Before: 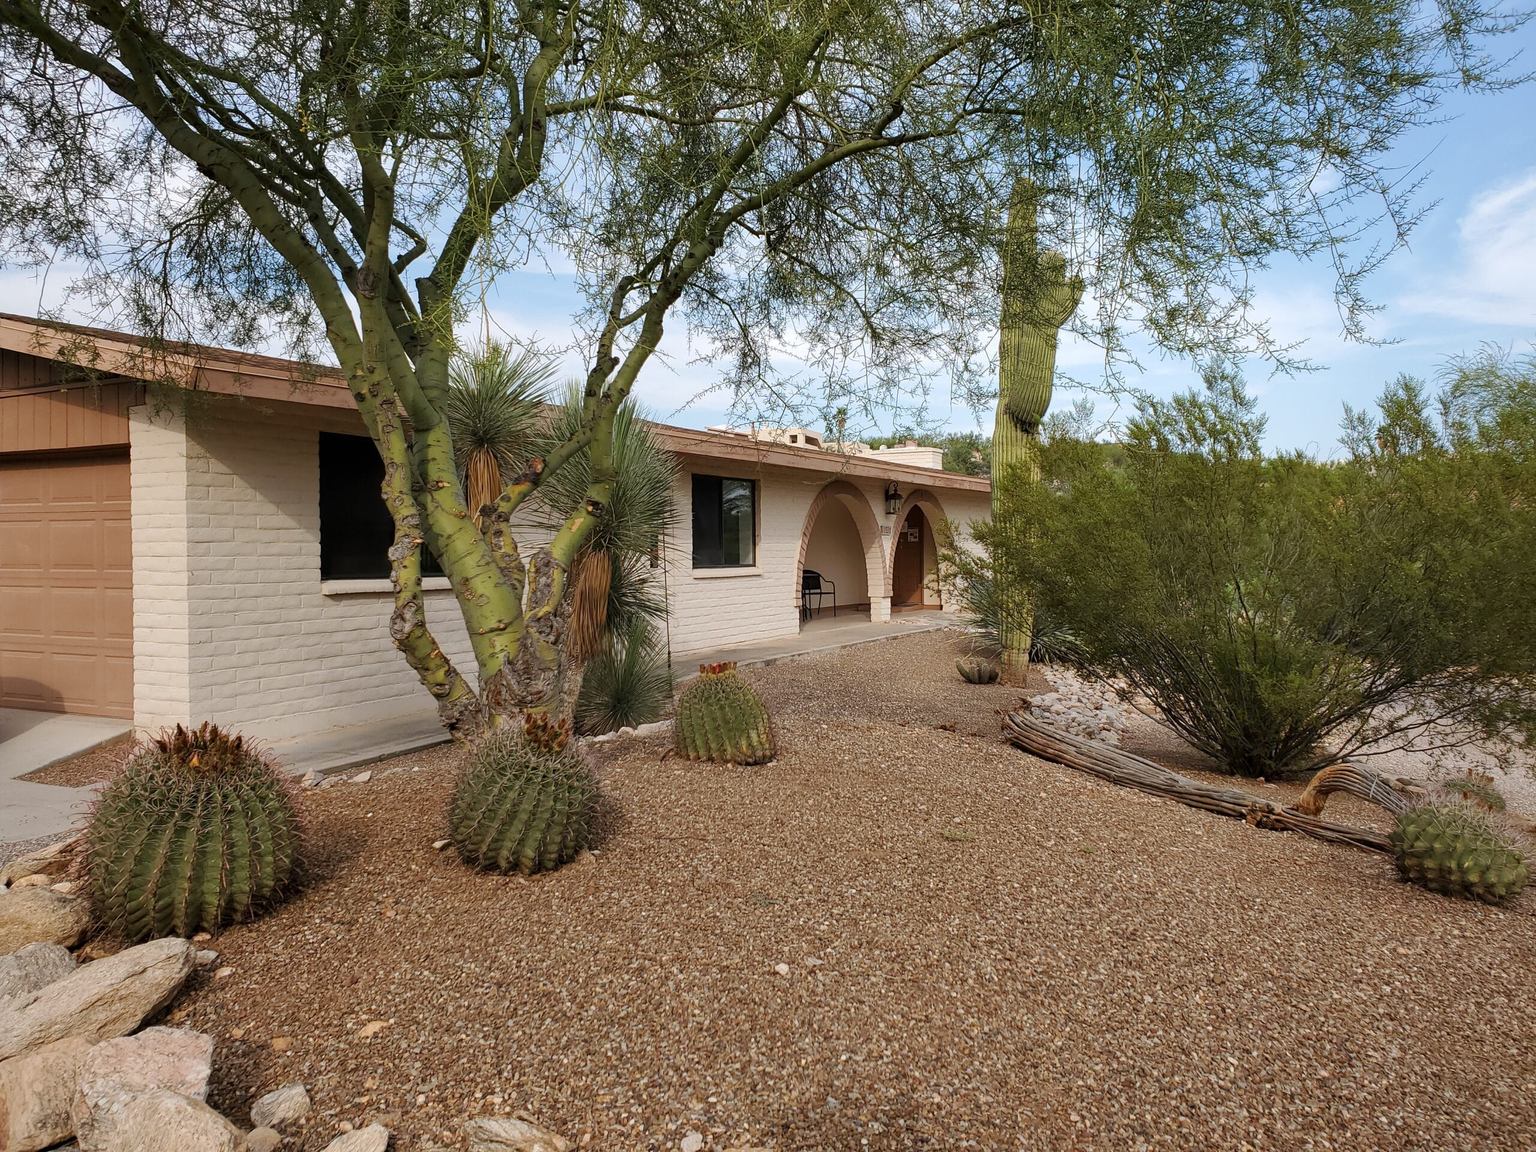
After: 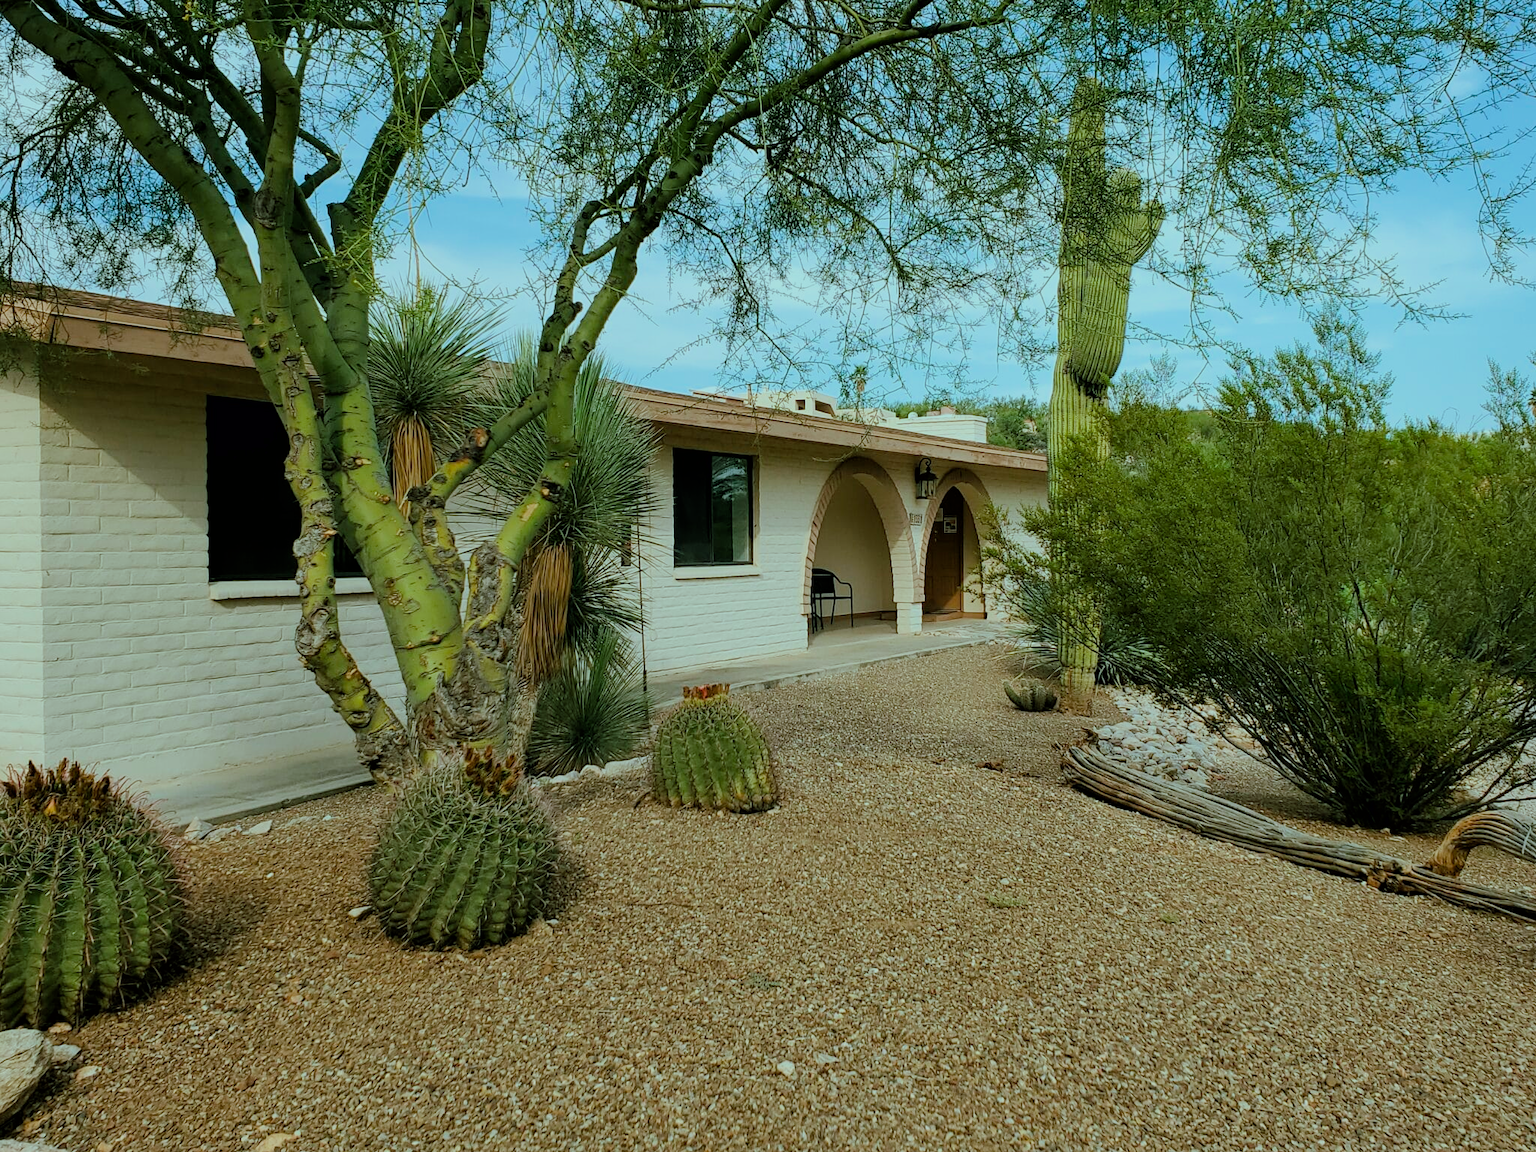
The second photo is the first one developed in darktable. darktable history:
crop and rotate: left 10.071%, top 10.071%, right 10.02%, bottom 10.02%
exposure: black level correction 0.001, compensate highlight preservation false
filmic rgb: black relative exposure -7.65 EV, white relative exposure 4.56 EV, hardness 3.61, color science v6 (2022)
color balance rgb: shadows lift › chroma 11.71%, shadows lift › hue 133.46°, highlights gain › chroma 4%, highlights gain › hue 200.2°, perceptual saturation grading › global saturation 18.05%
